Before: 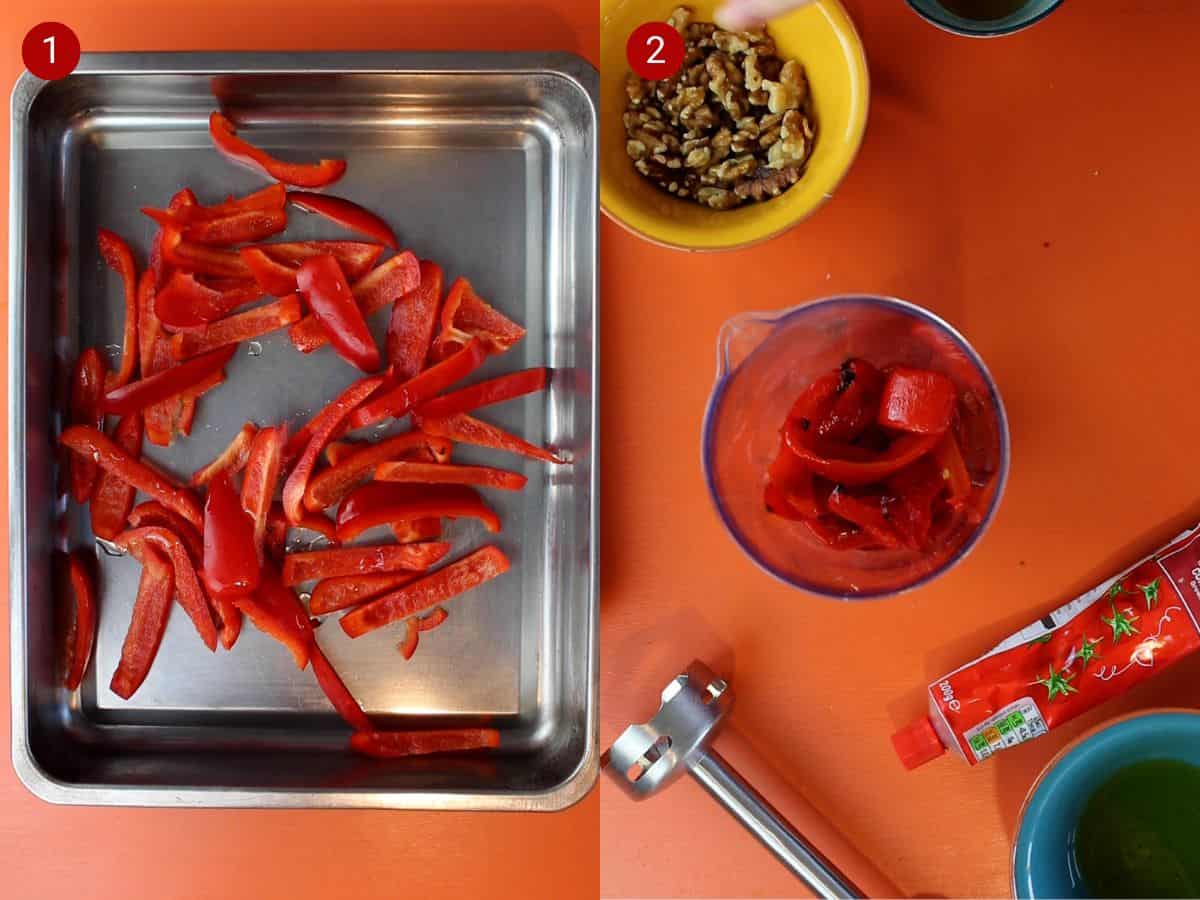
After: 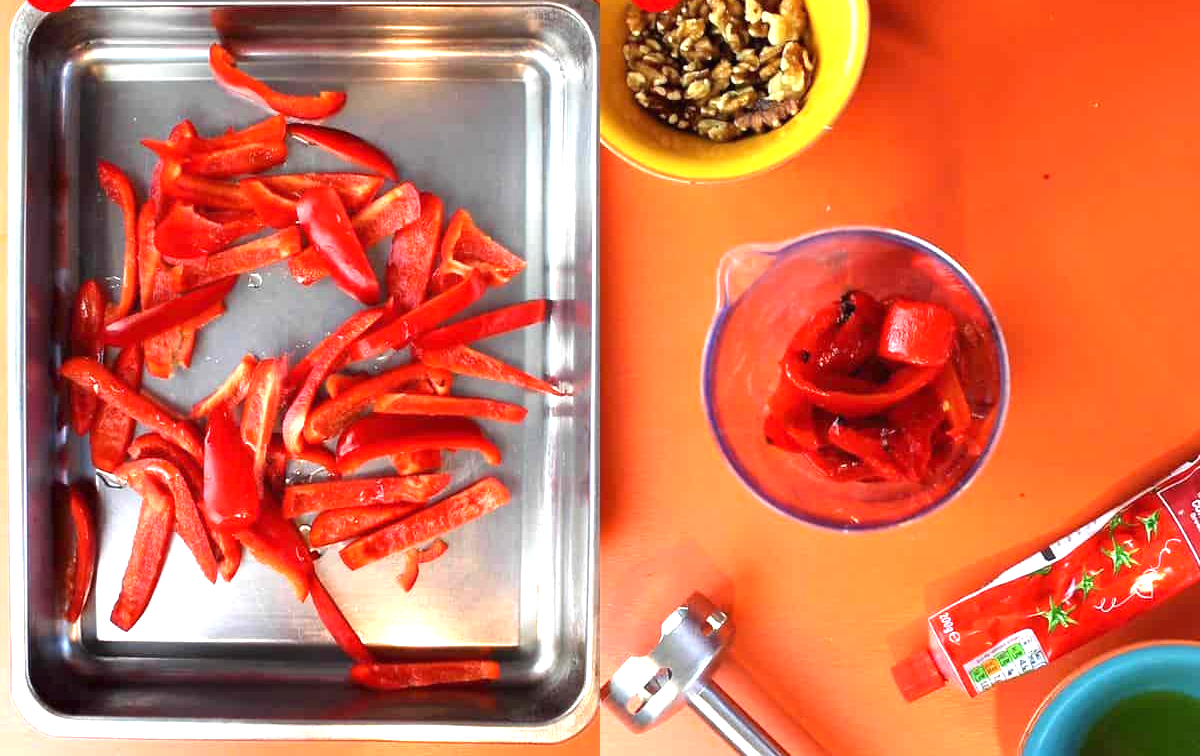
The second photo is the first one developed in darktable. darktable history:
crop: top 7.625%, bottom 8.027%
exposure: black level correction 0, exposure 1.379 EV, compensate exposure bias true, compensate highlight preservation false
